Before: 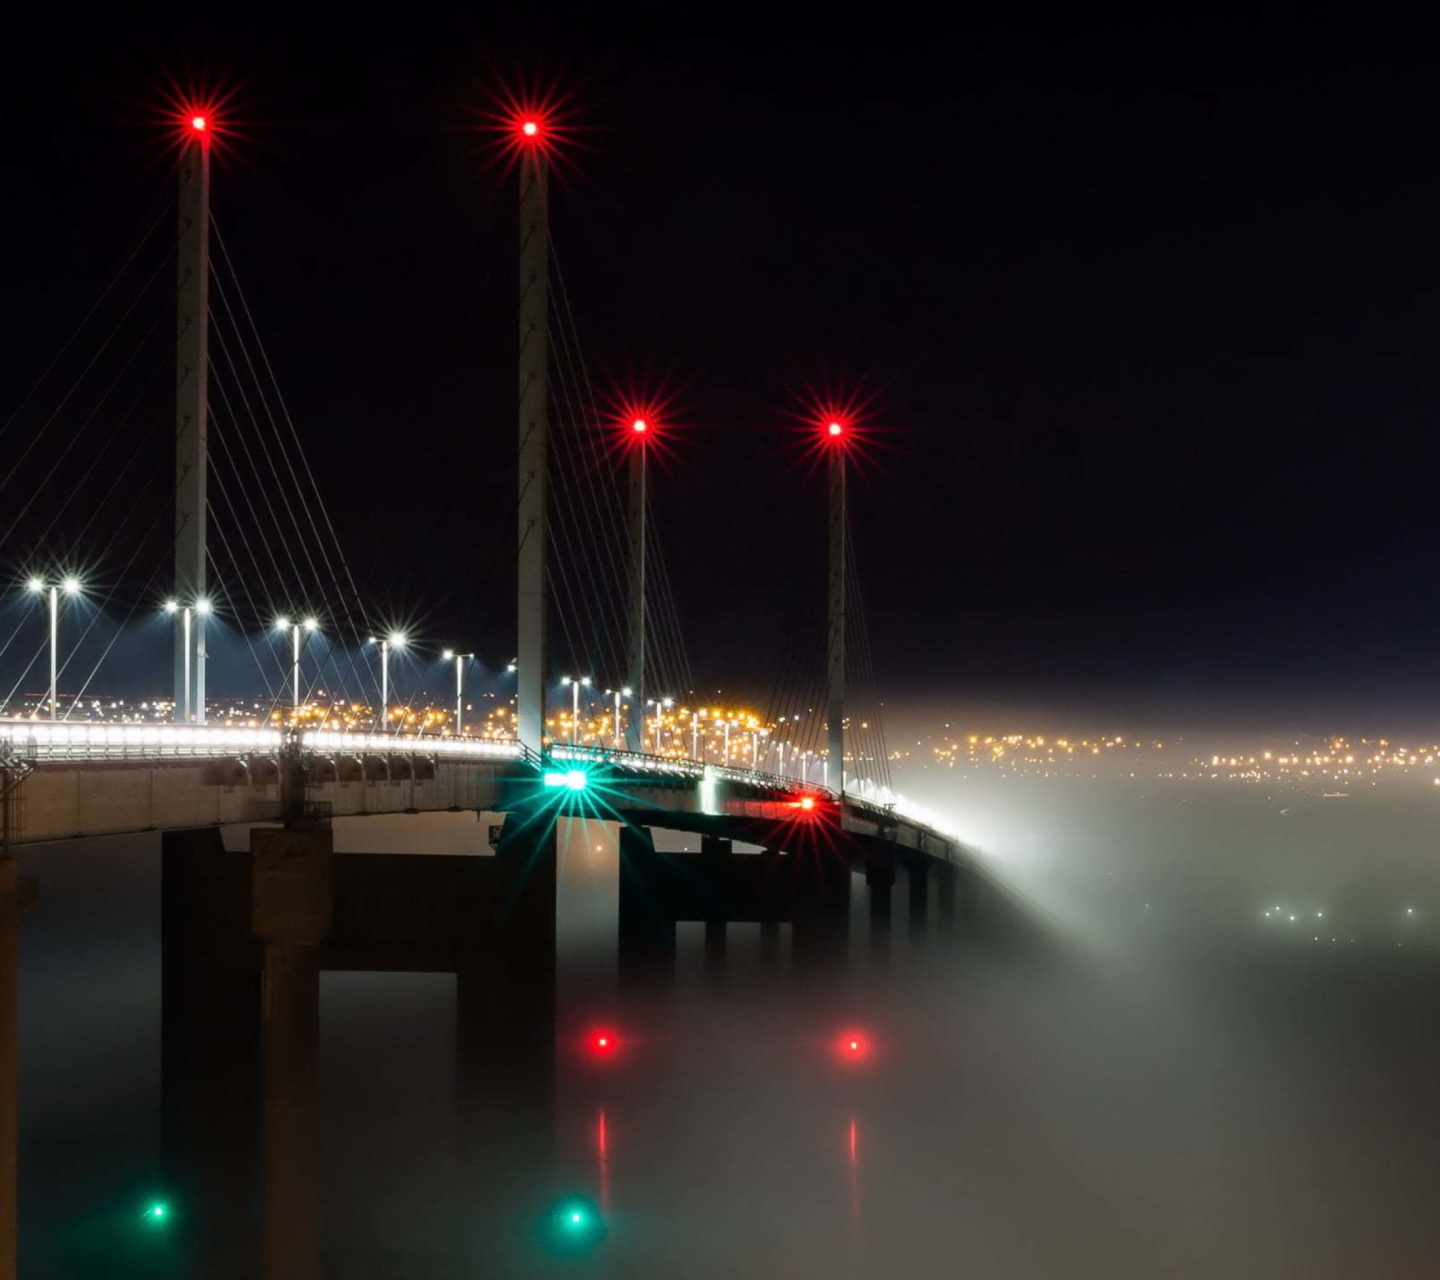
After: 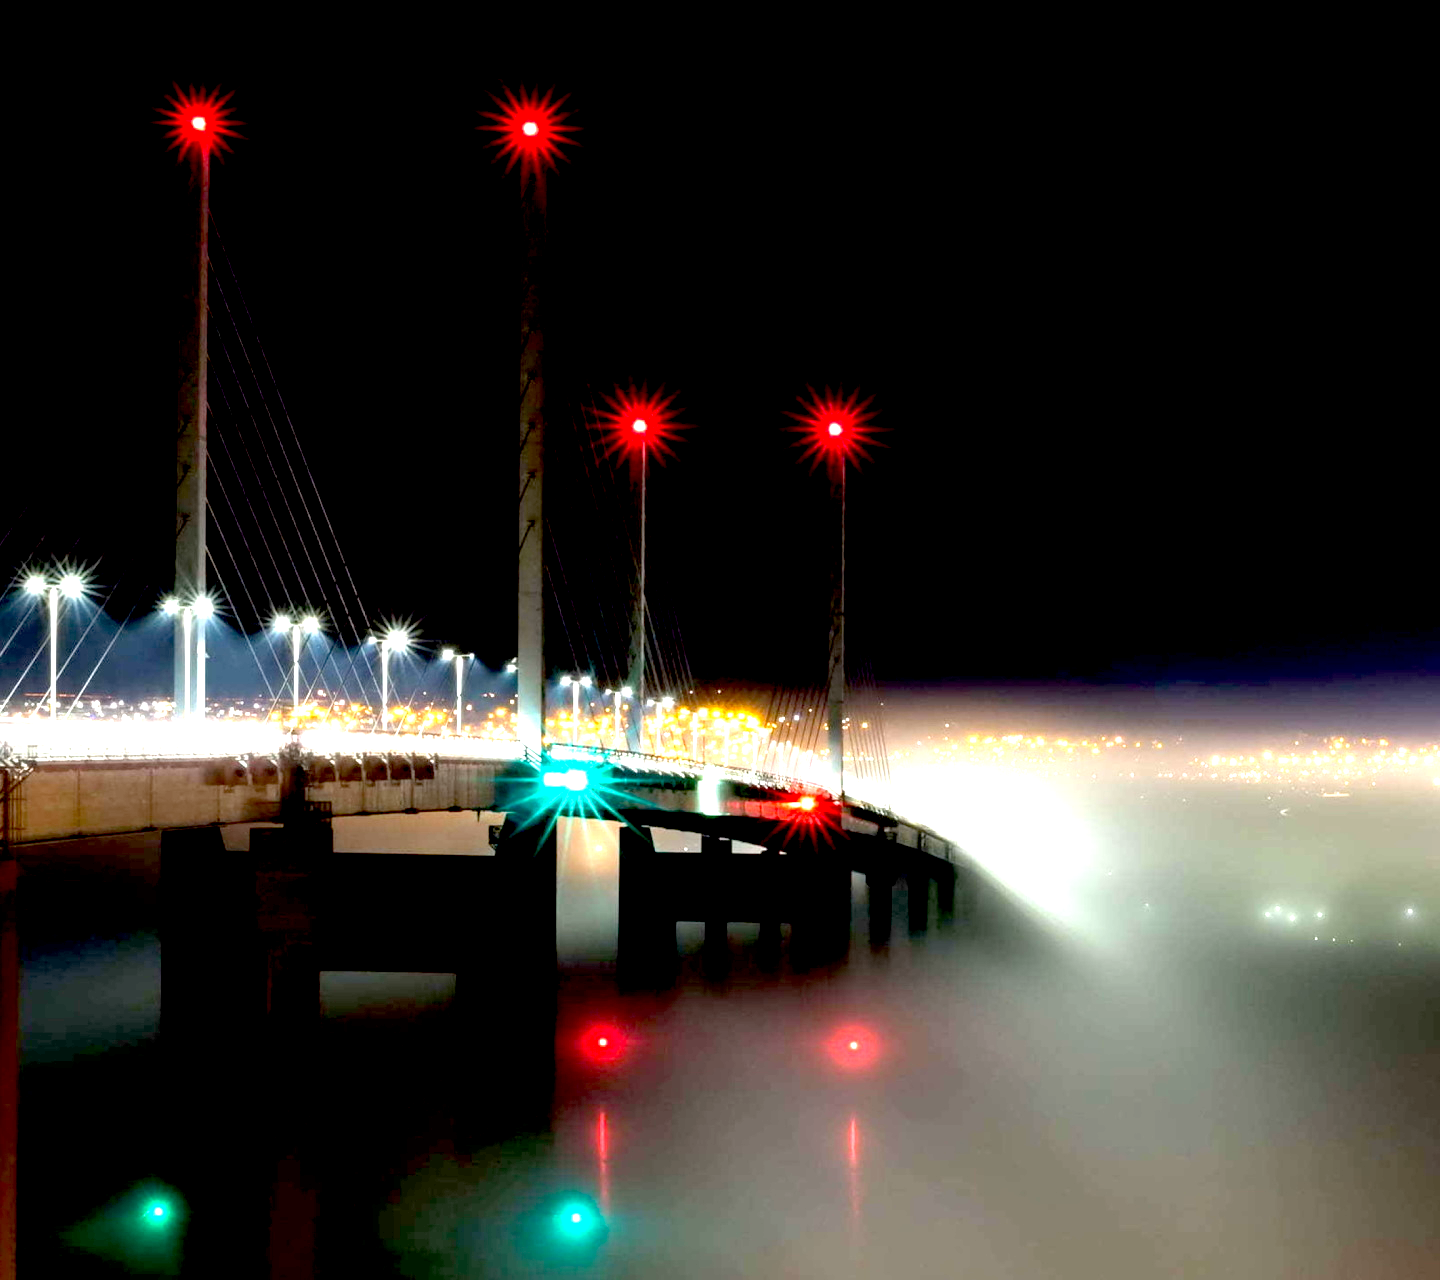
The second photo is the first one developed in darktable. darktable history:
exposure: black level correction 0.015, exposure 1.778 EV, compensate highlight preservation false
